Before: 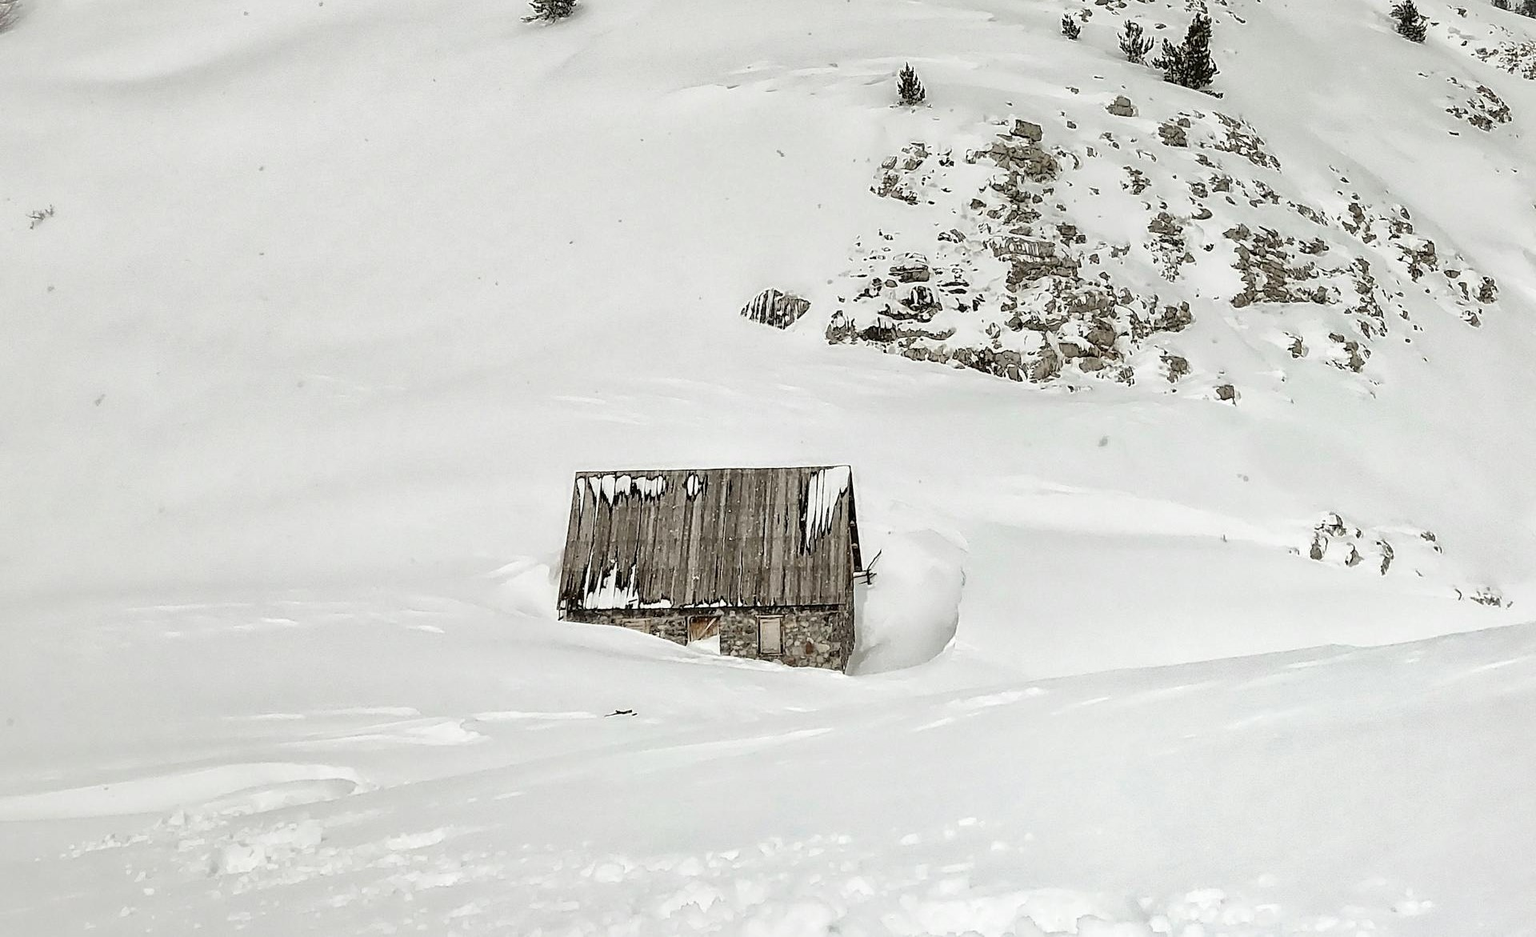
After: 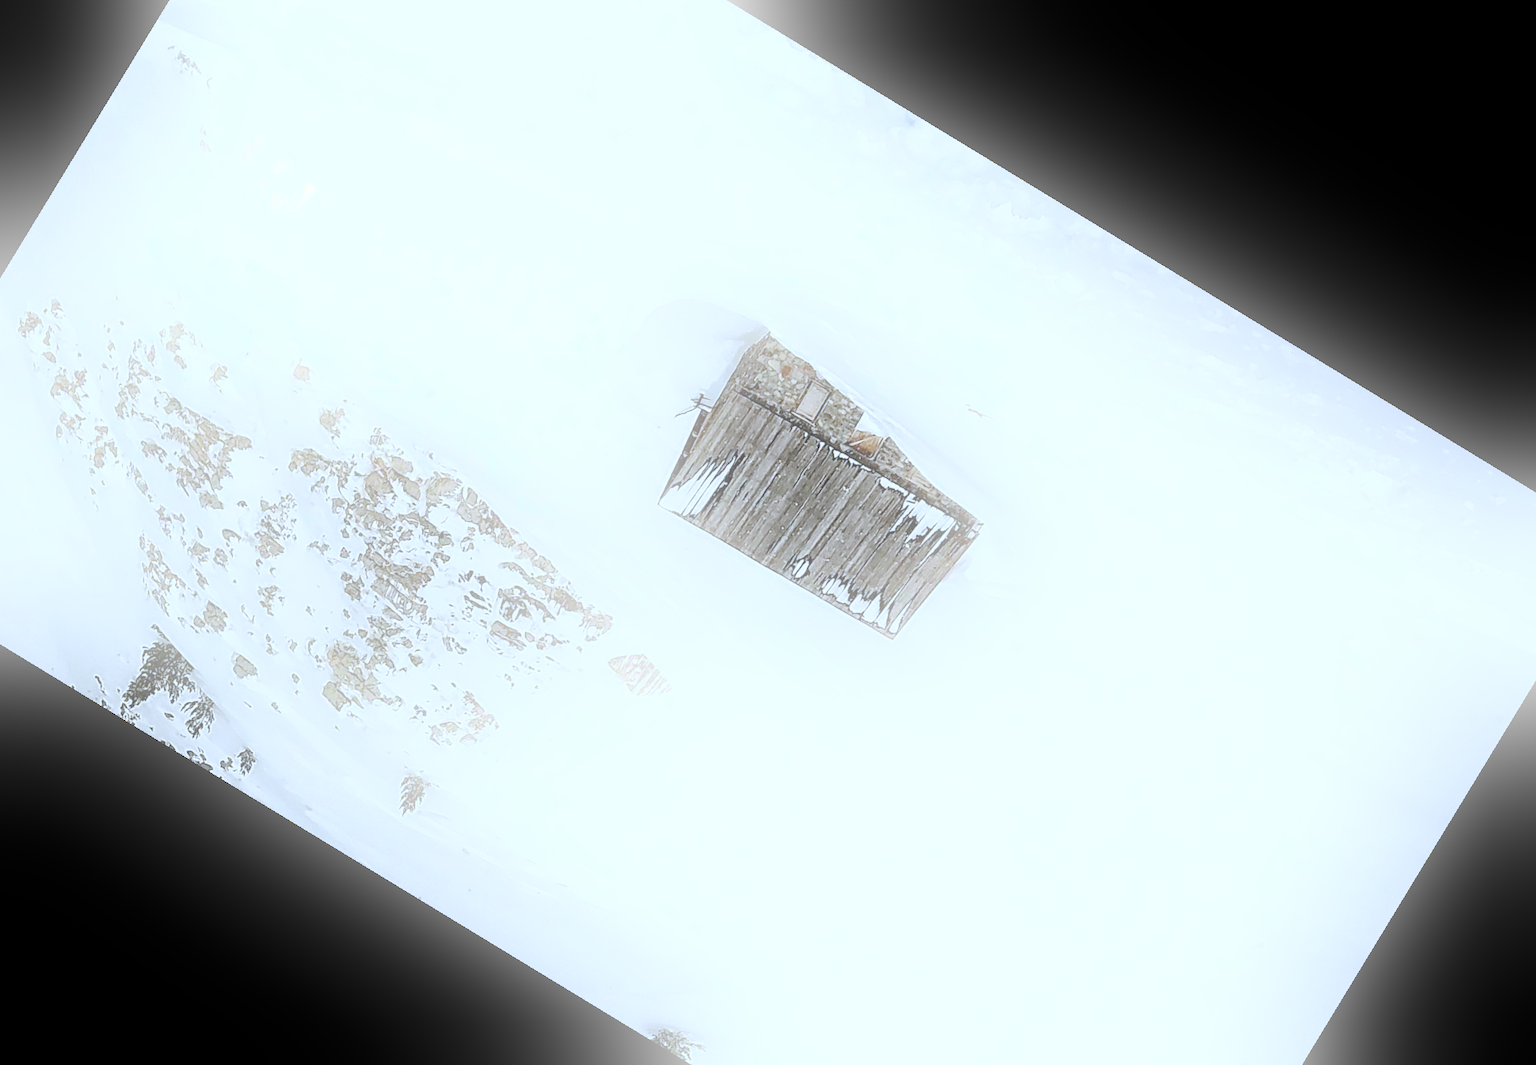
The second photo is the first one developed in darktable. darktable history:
crop and rotate: angle 148.68°, left 9.111%, top 15.603%, right 4.588%, bottom 17.041%
bloom: threshold 82.5%, strength 16.25%
white balance: red 0.926, green 1.003, blue 1.133
